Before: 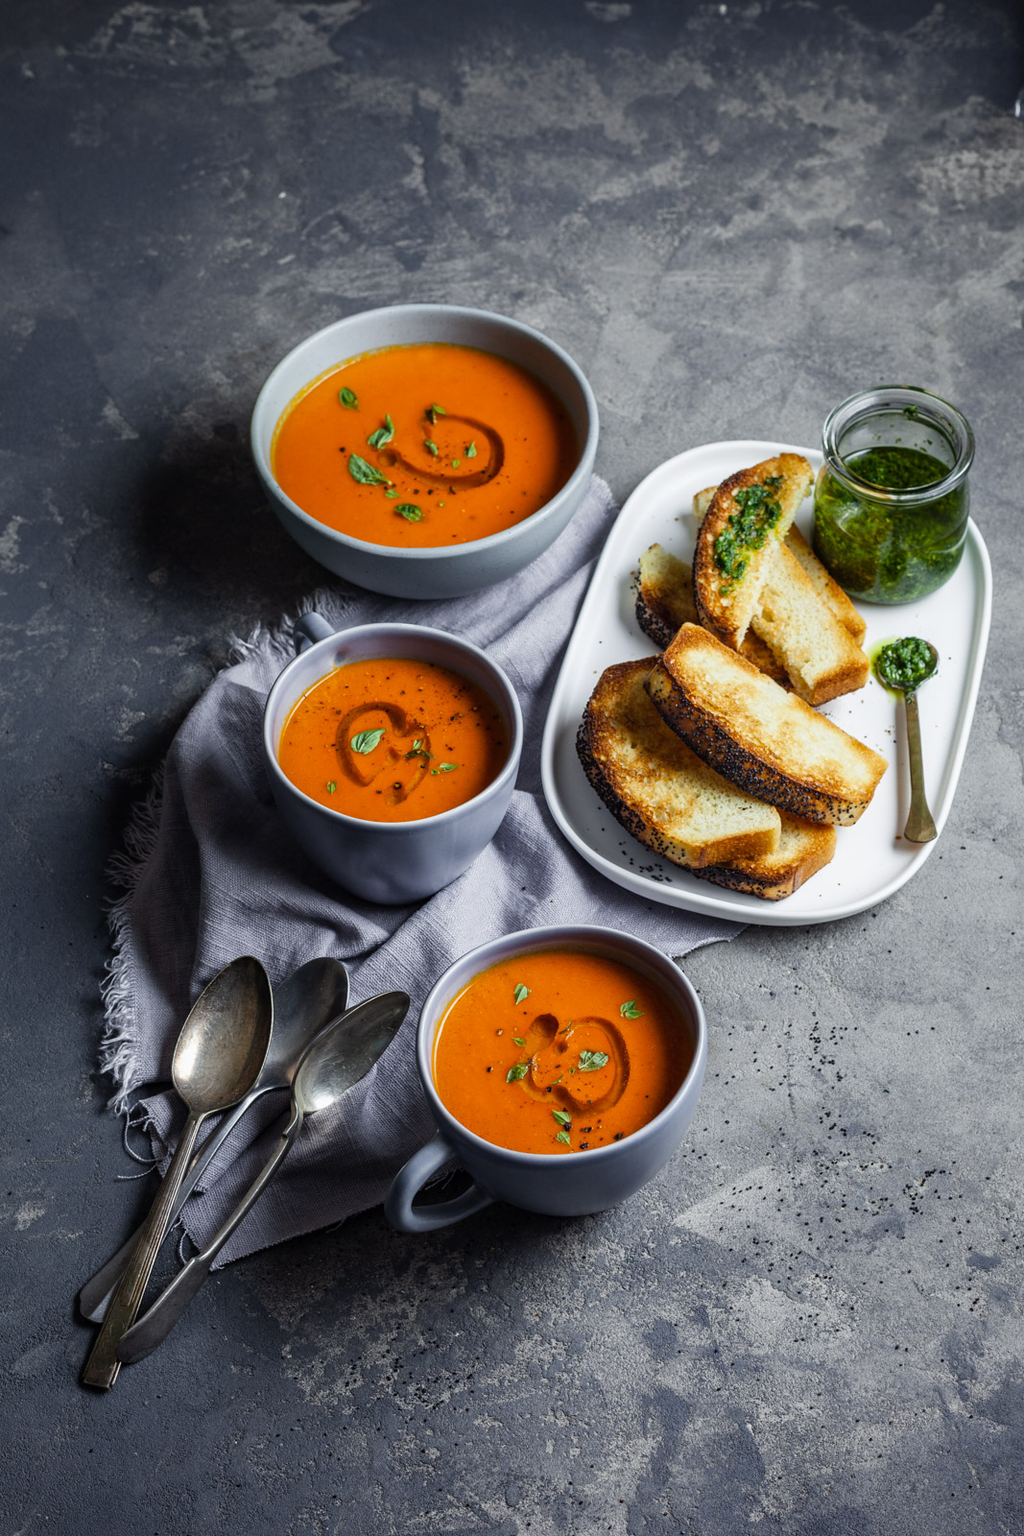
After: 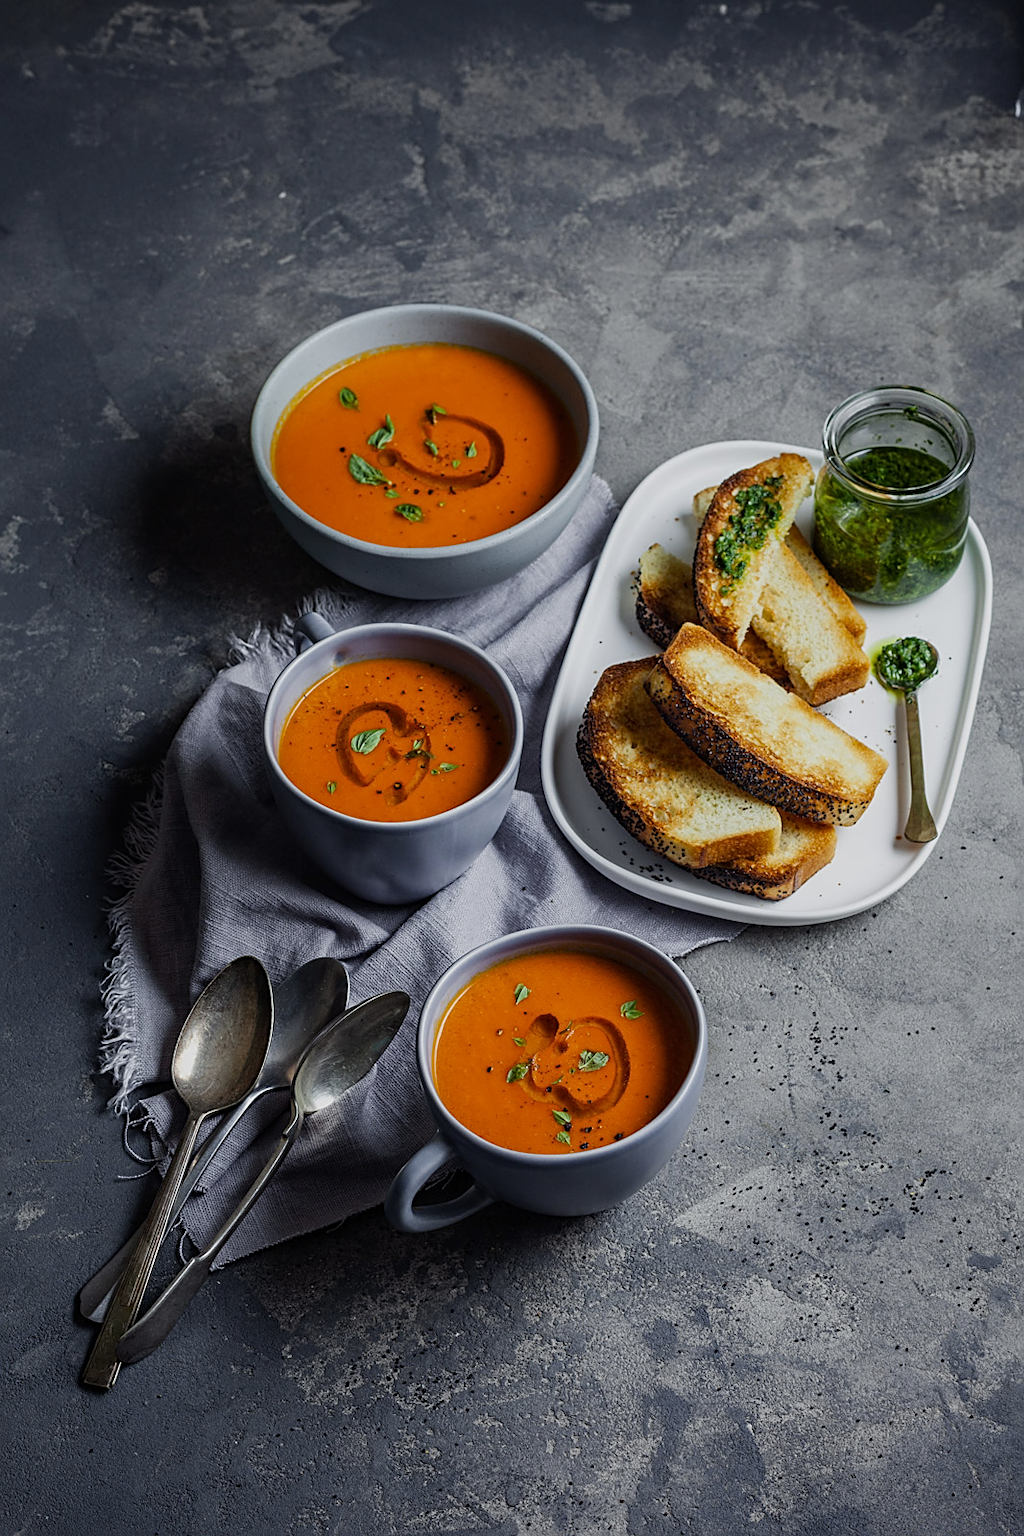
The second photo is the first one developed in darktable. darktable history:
exposure: exposure -0.43 EV, compensate highlight preservation false
sharpen: on, module defaults
